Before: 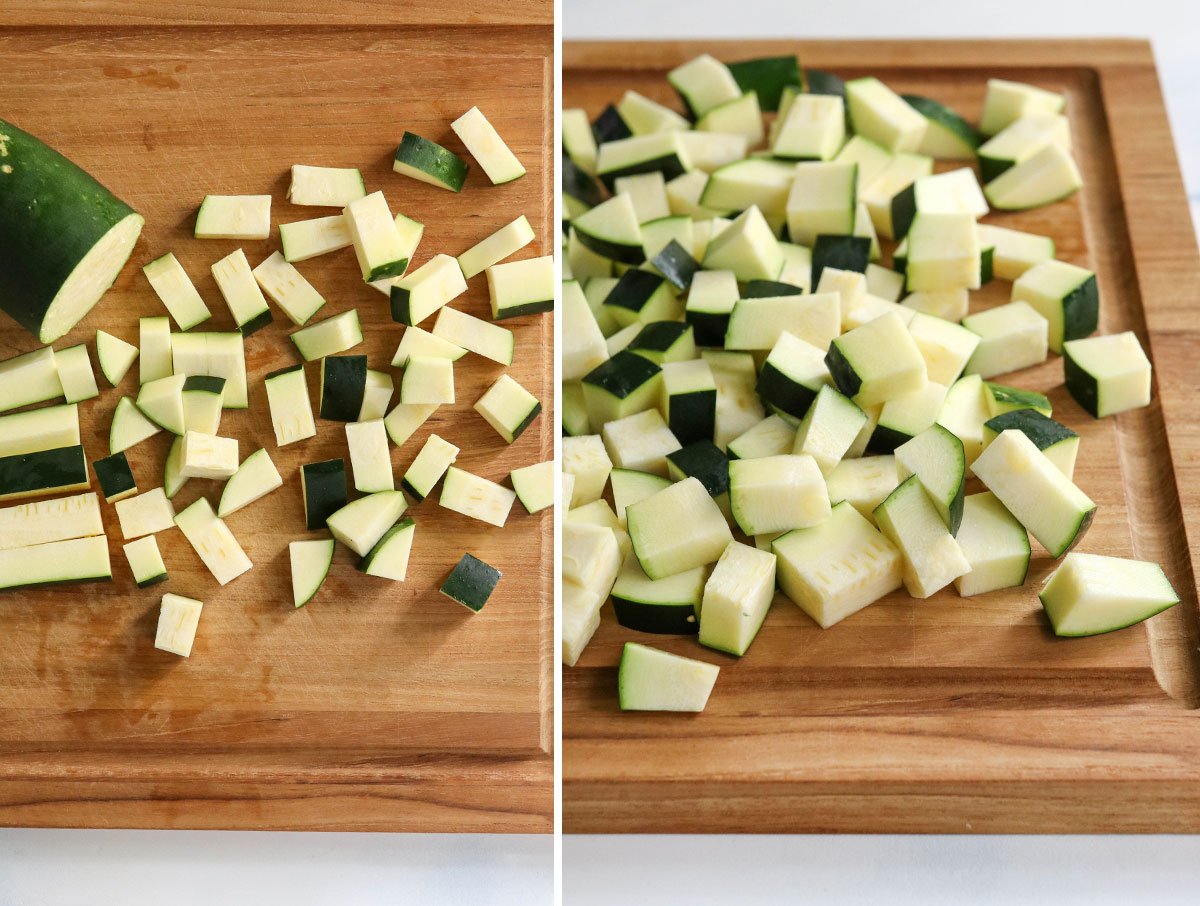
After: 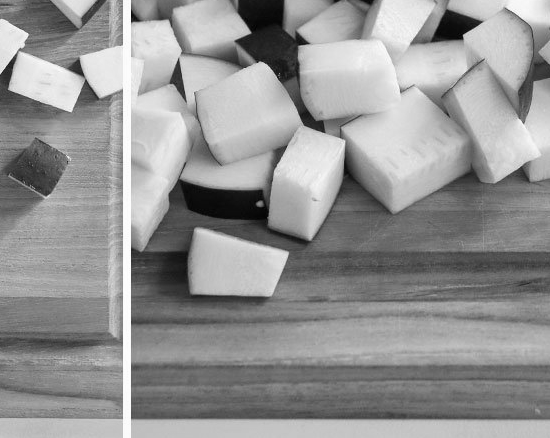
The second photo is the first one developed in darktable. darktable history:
crop: left 35.976%, top 45.819%, right 18.162%, bottom 5.807%
color calibration: illuminant as shot in camera, x 0.358, y 0.373, temperature 4628.91 K
monochrome: a 16.06, b 15.48, size 1
